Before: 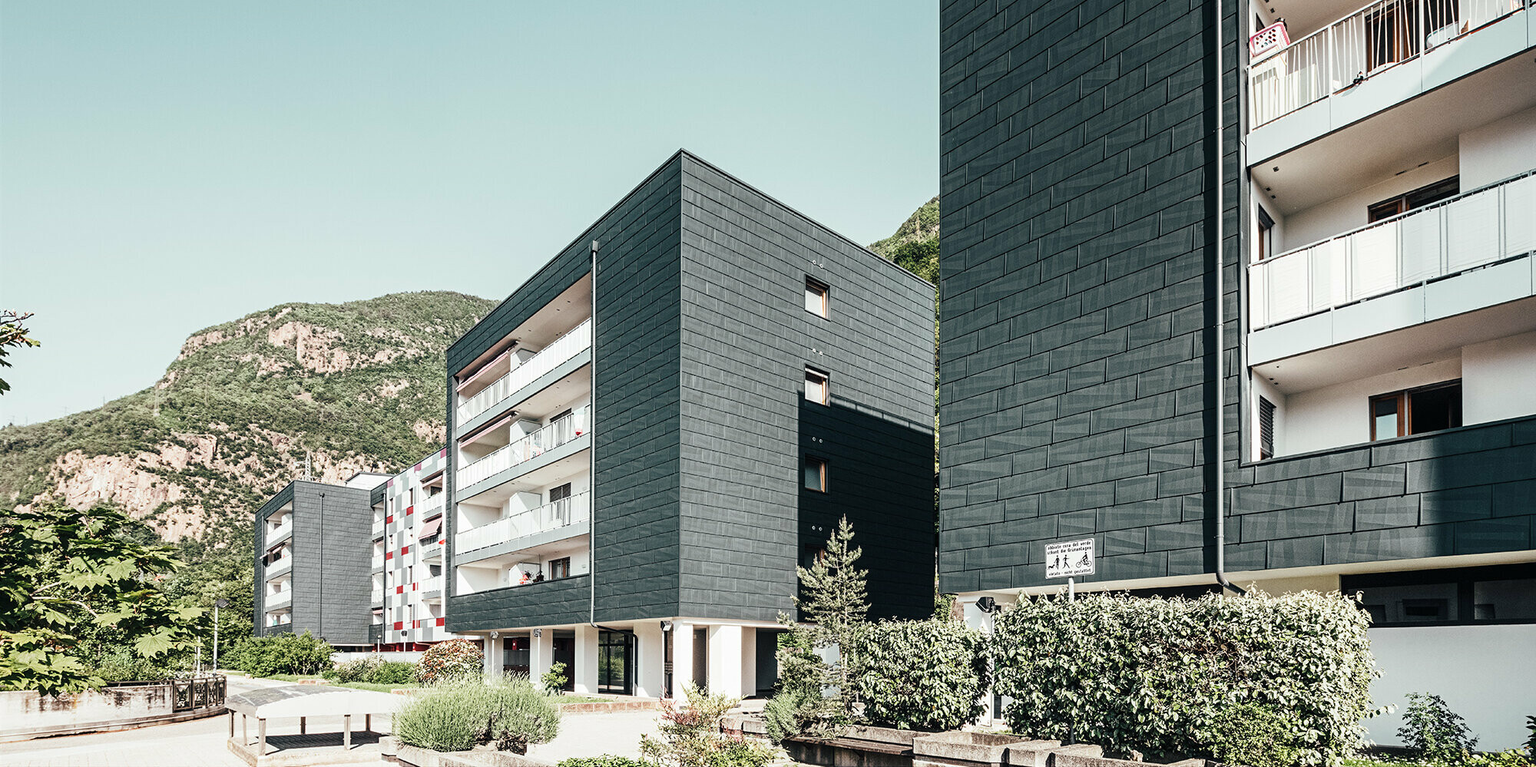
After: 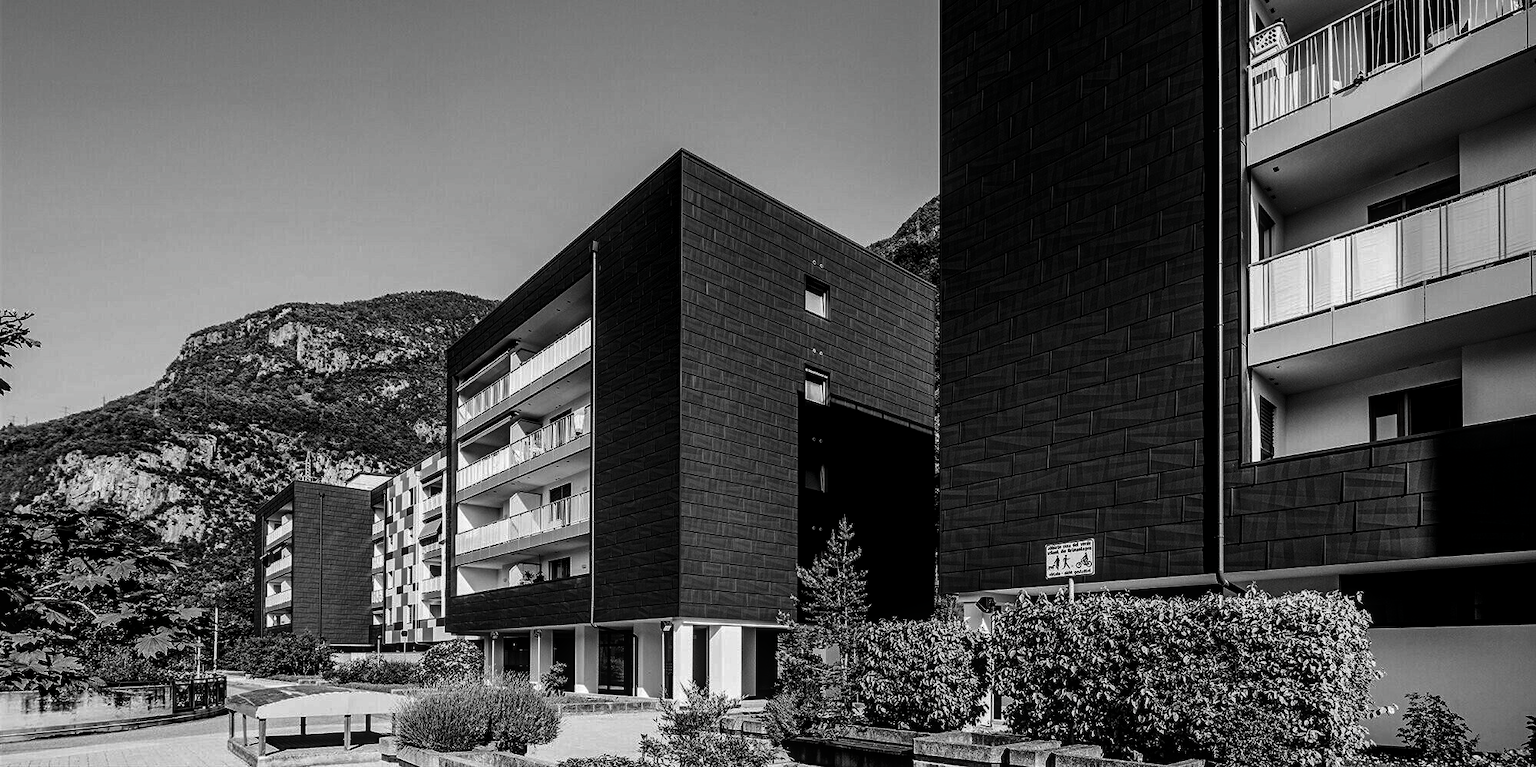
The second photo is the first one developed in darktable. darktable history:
color balance rgb: power › hue 313.18°, perceptual saturation grading › global saturation 25.86%
local contrast: on, module defaults
contrast brightness saturation: contrast 0.019, brightness -0.994, saturation -0.985
tone curve: curves: ch0 [(0, 0) (0.077, 0.082) (0.765, 0.73) (1, 1)], color space Lab, independent channels, preserve colors none
